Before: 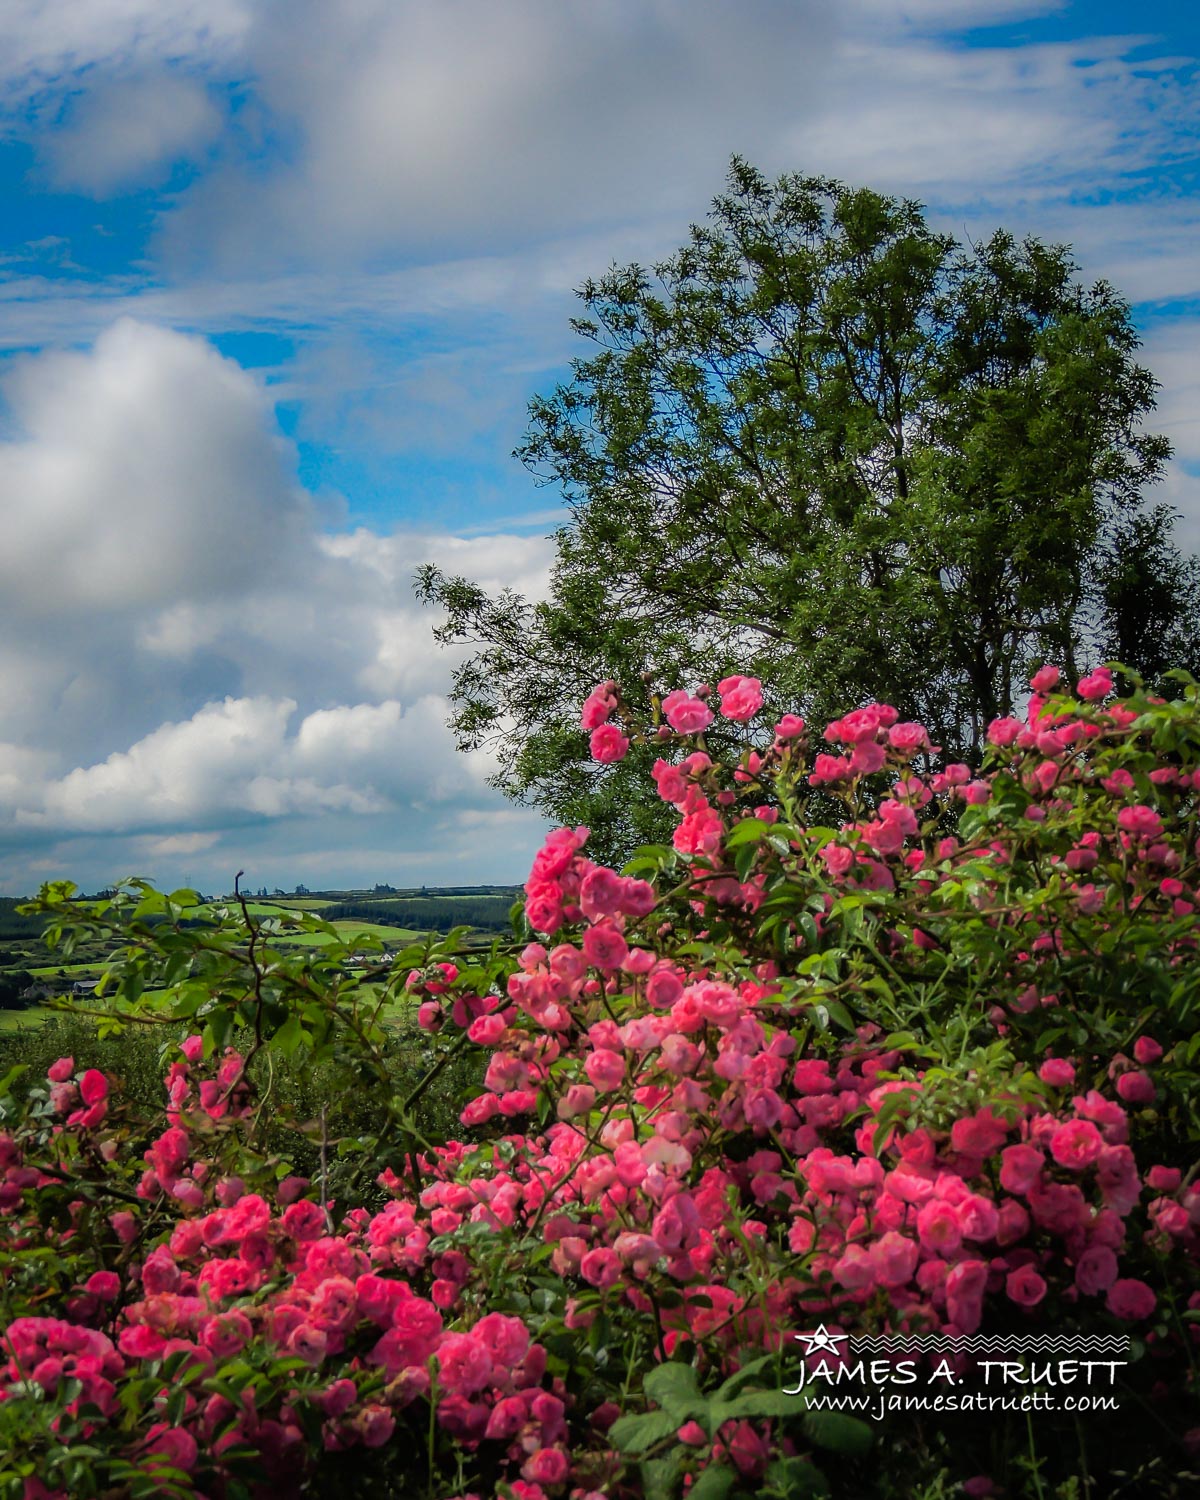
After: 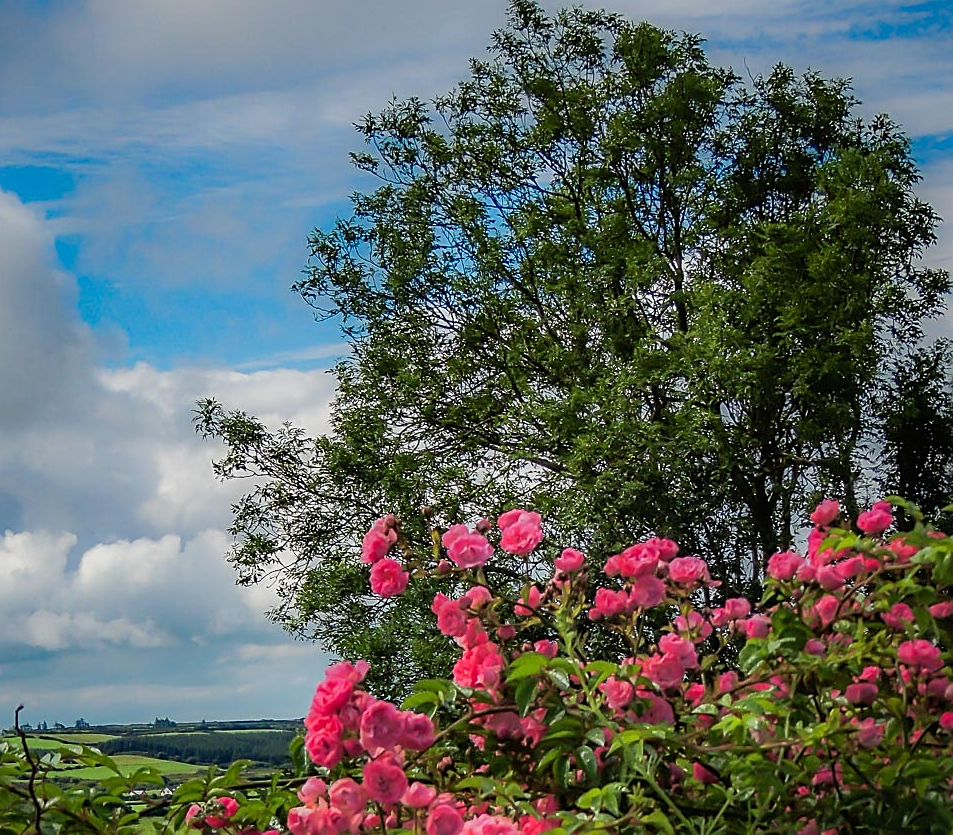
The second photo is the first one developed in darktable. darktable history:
rotate and perspective: crop left 0, crop top 0
crop: left 18.38%, top 11.092%, right 2.134%, bottom 33.217%
sharpen: on, module defaults
